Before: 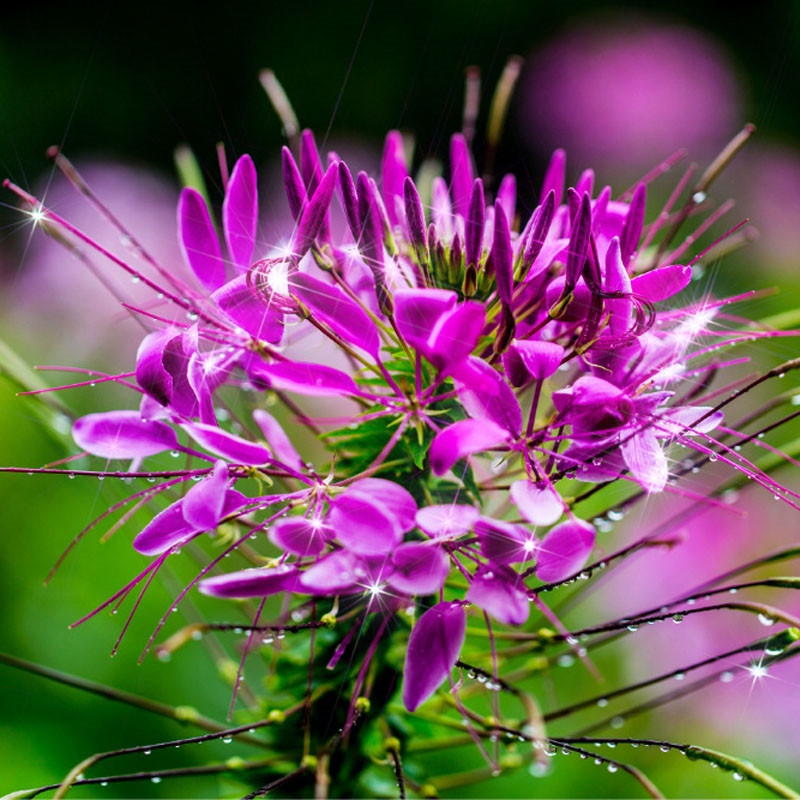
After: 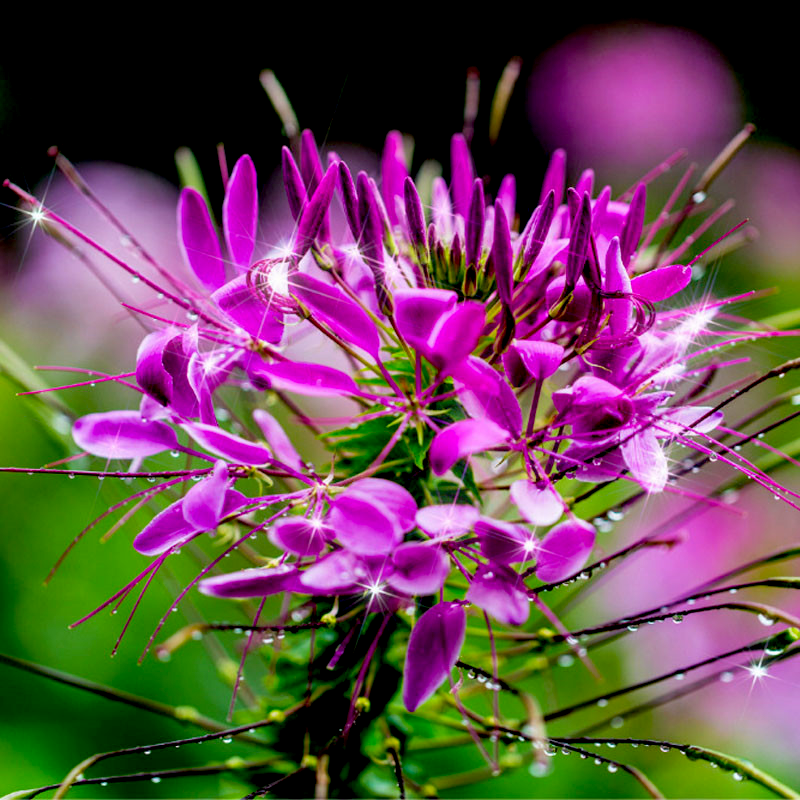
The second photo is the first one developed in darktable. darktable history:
exposure: black level correction 0.016, exposure -0.009 EV, compensate highlight preservation false
tone equalizer: -7 EV 0.13 EV, smoothing diameter 25%, edges refinement/feathering 10, preserve details guided filter
